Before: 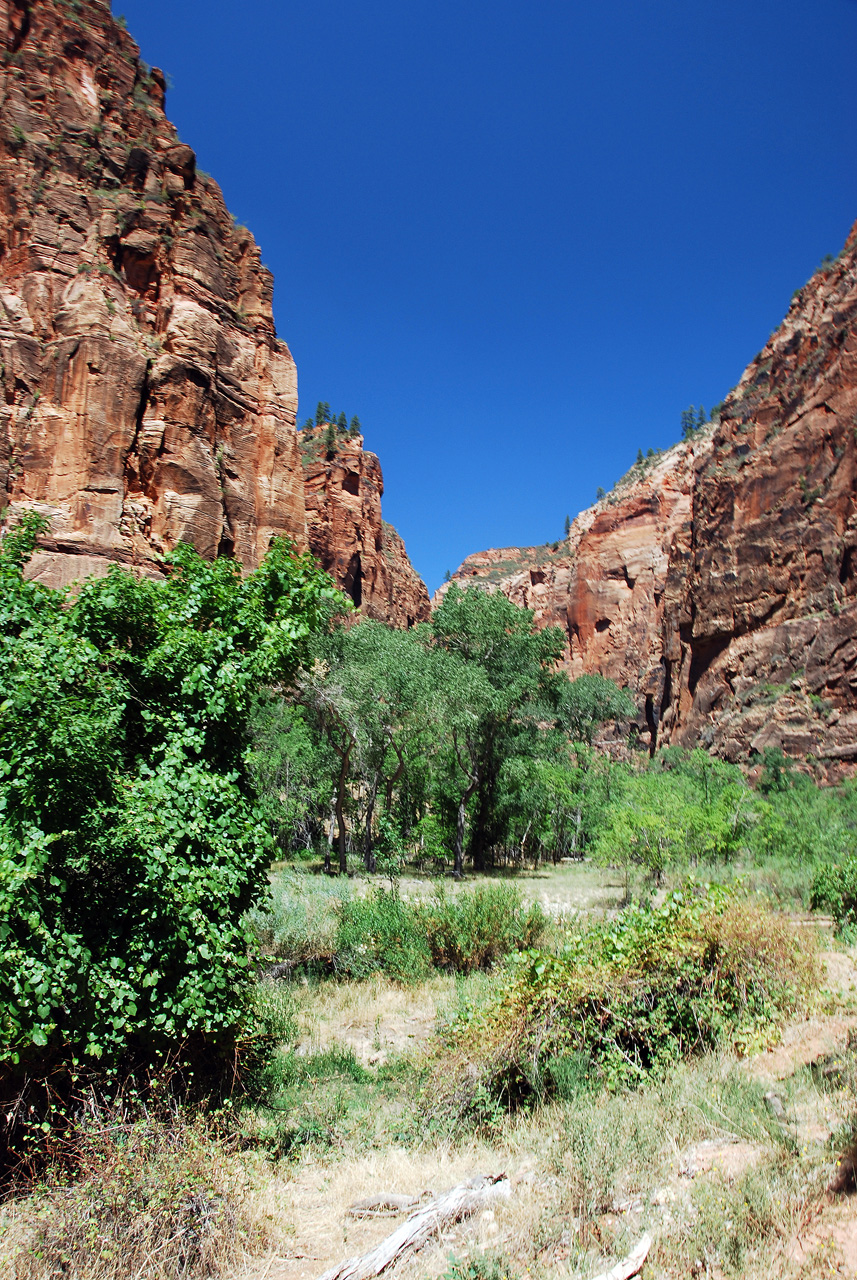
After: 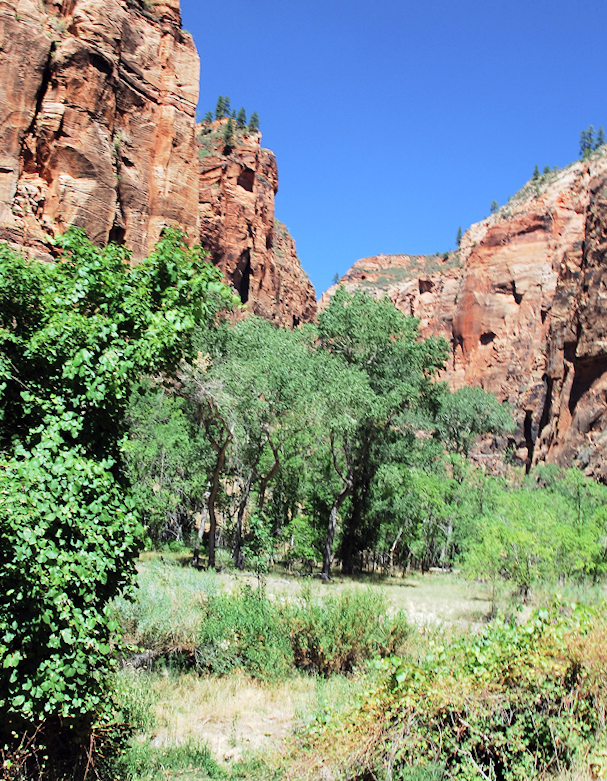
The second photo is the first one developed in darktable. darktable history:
crop and rotate: angle -3.99°, left 9.887%, top 20.708%, right 12.035%, bottom 12.061%
tone curve: curves: ch0 [(0, 0) (0.003, 0.004) (0.011, 0.015) (0.025, 0.033) (0.044, 0.059) (0.069, 0.092) (0.1, 0.132) (0.136, 0.18) (0.177, 0.235) (0.224, 0.297) (0.277, 0.366) (0.335, 0.44) (0.399, 0.52) (0.468, 0.594) (0.543, 0.661) (0.623, 0.727) (0.709, 0.79) (0.801, 0.86) (0.898, 0.928) (1, 1)], color space Lab, independent channels, preserve colors none
